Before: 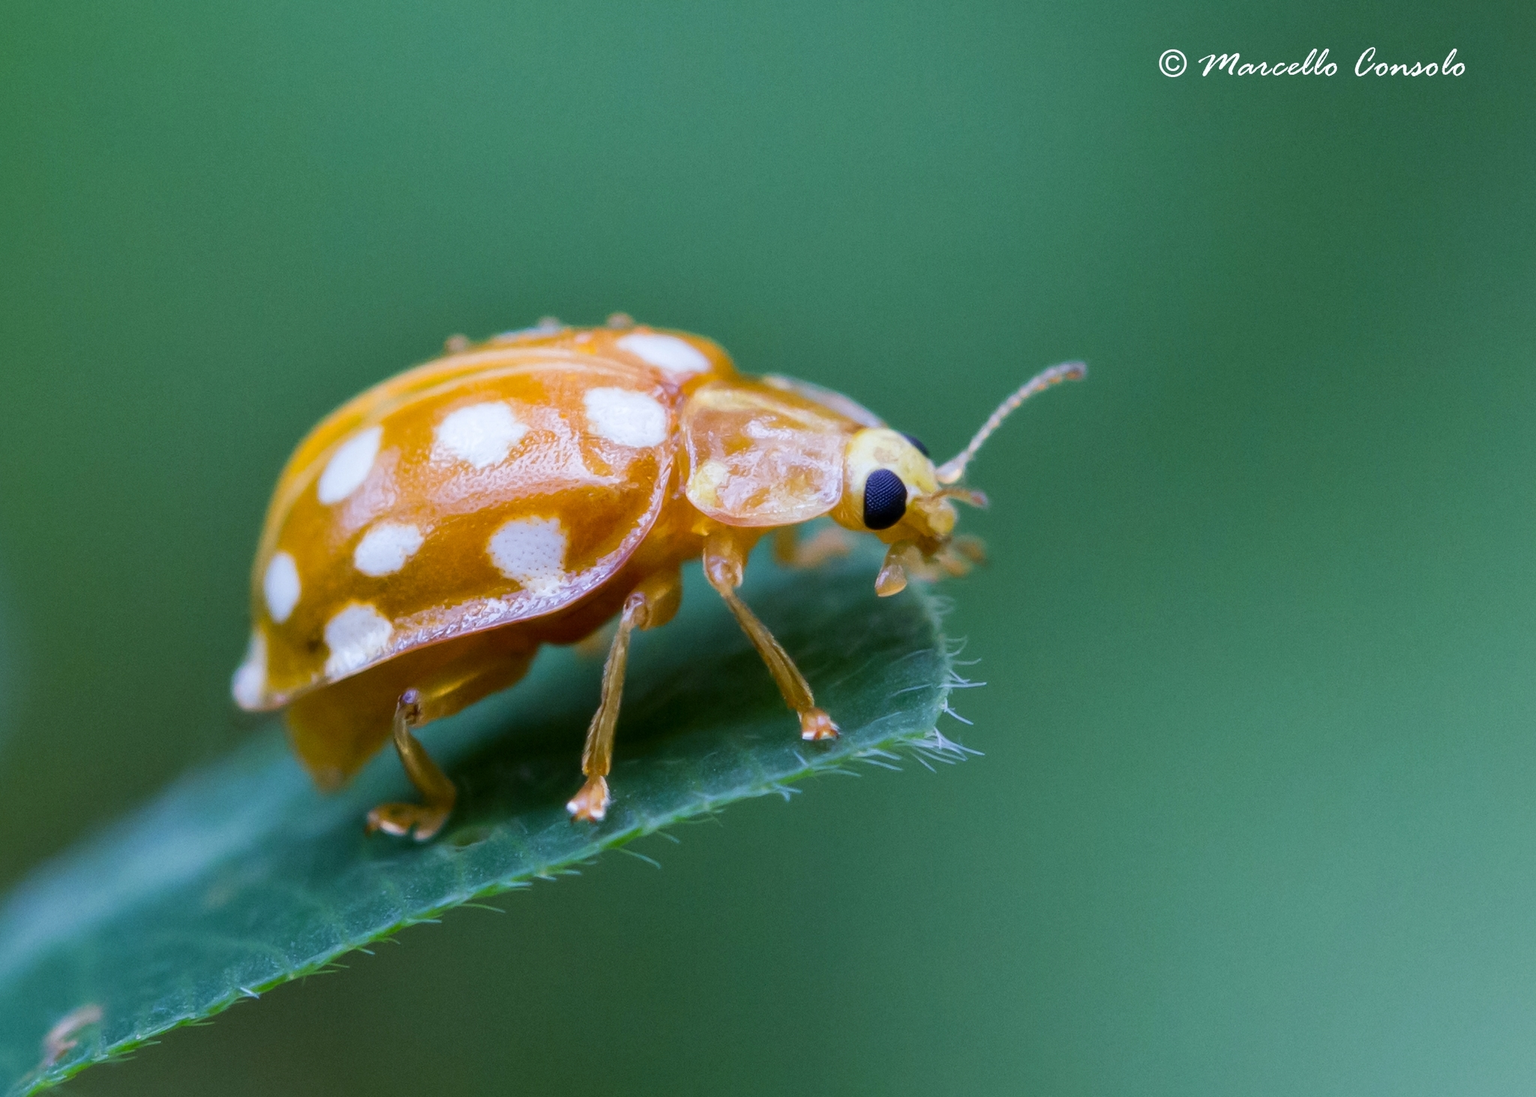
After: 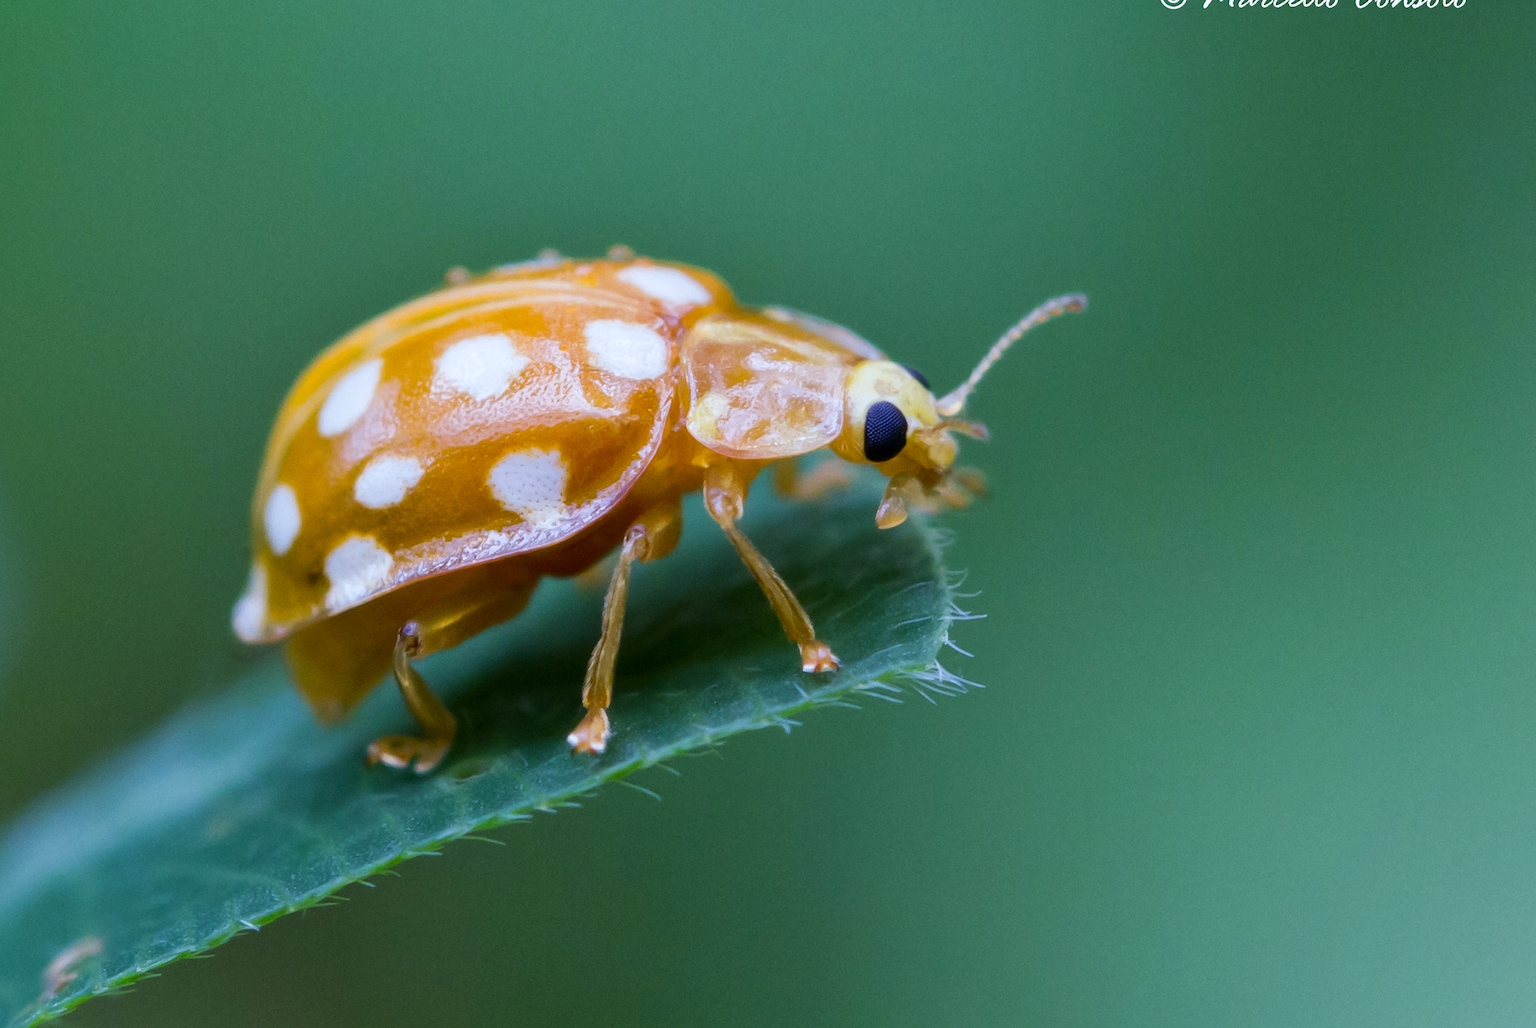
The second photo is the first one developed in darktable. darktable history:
crop and rotate: top 6.25%
white balance: red 0.986, blue 1.01
